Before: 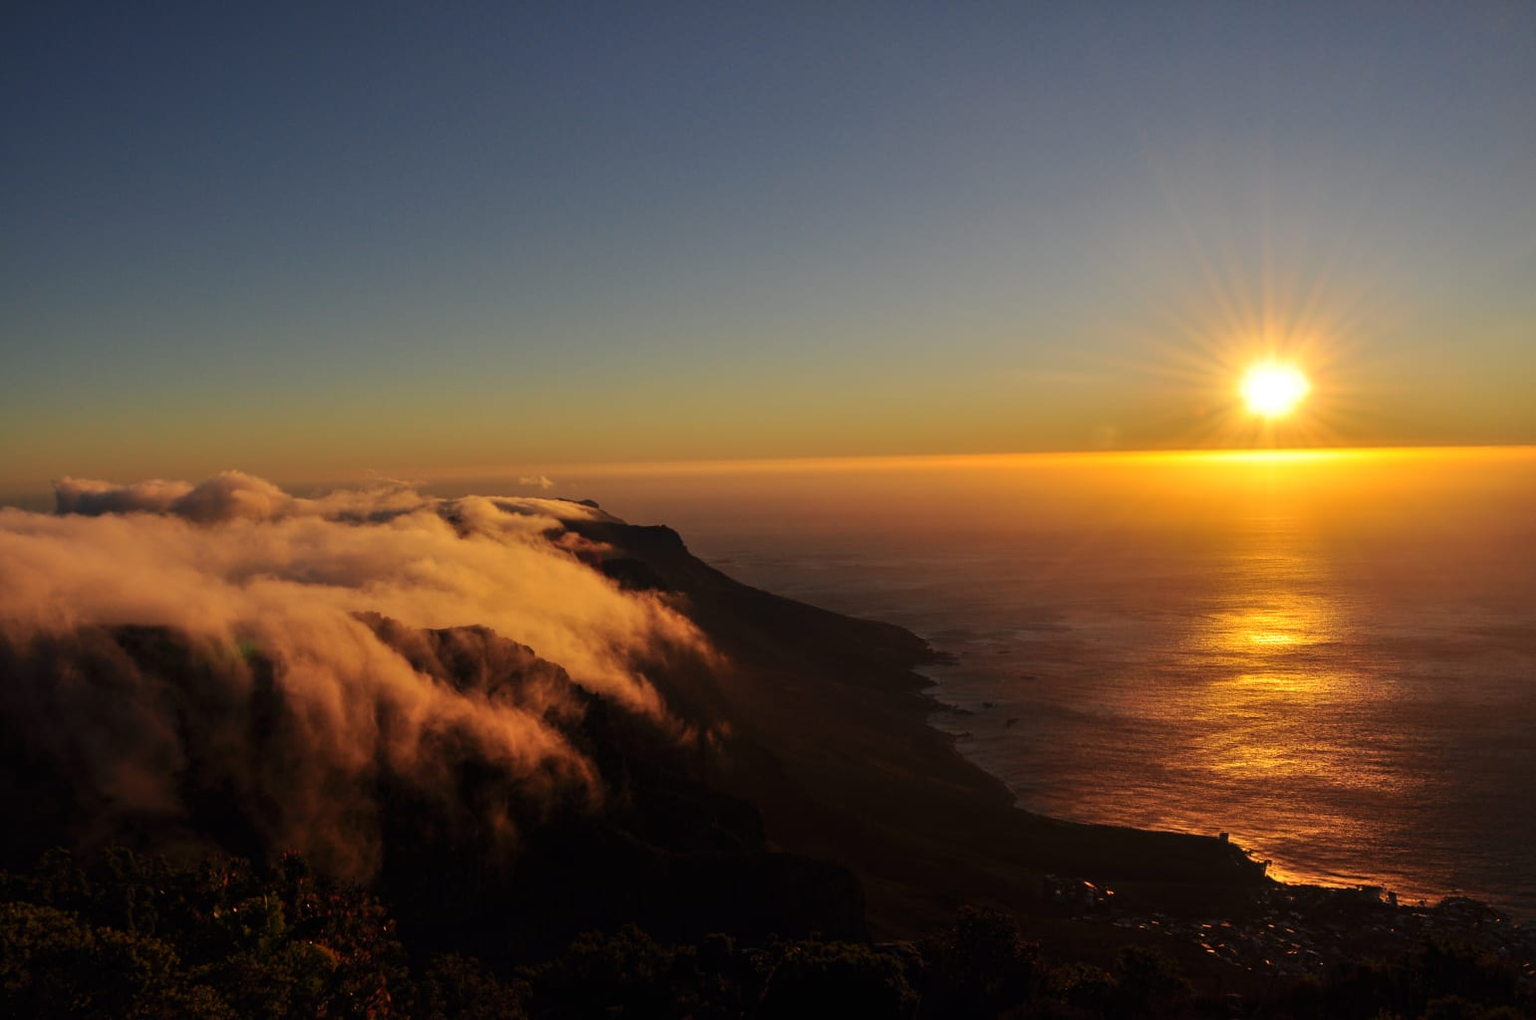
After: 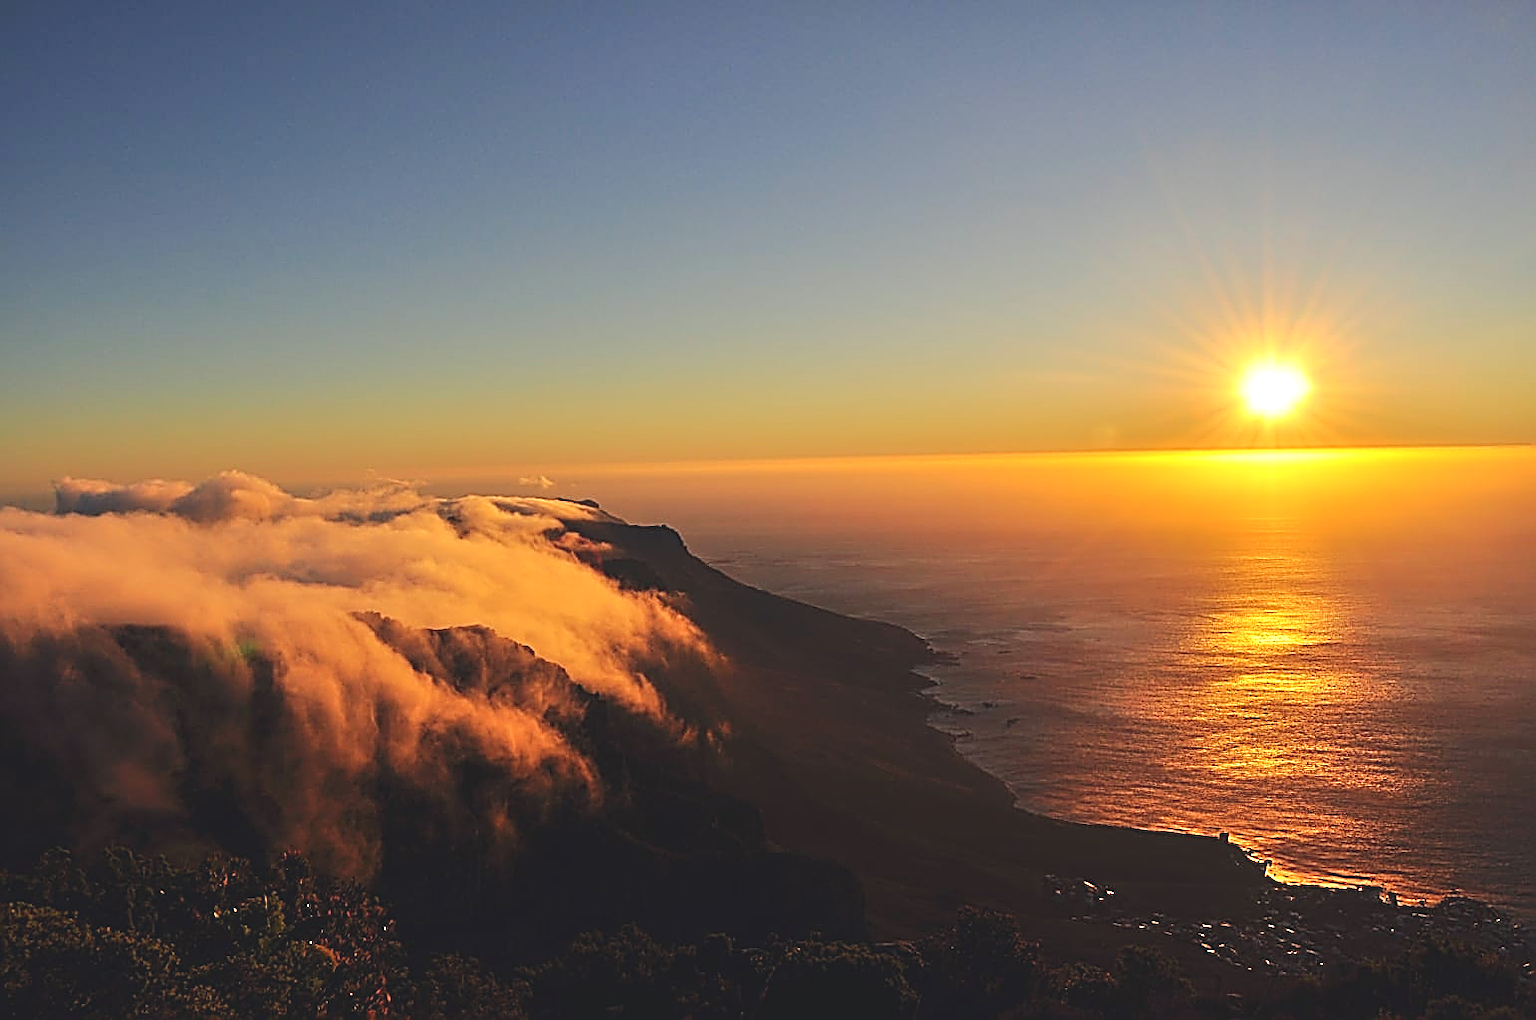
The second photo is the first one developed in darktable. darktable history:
sharpen: amount 1.998
color correction: highlights a* -0.095, highlights b* 0.12
exposure: exposure 0.567 EV, compensate exposure bias true, compensate highlight preservation false
color balance rgb: power › chroma 0.503%, power › hue 259.18°, highlights gain › luminance 6.535%, highlights gain › chroma 2.626%, highlights gain › hue 90.88°, global offset › luminance 0.768%, perceptual saturation grading › global saturation 0.285%, perceptual brilliance grading › mid-tones 9.169%, perceptual brilliance grading › shadows 15.242%, contrast -10.037%
